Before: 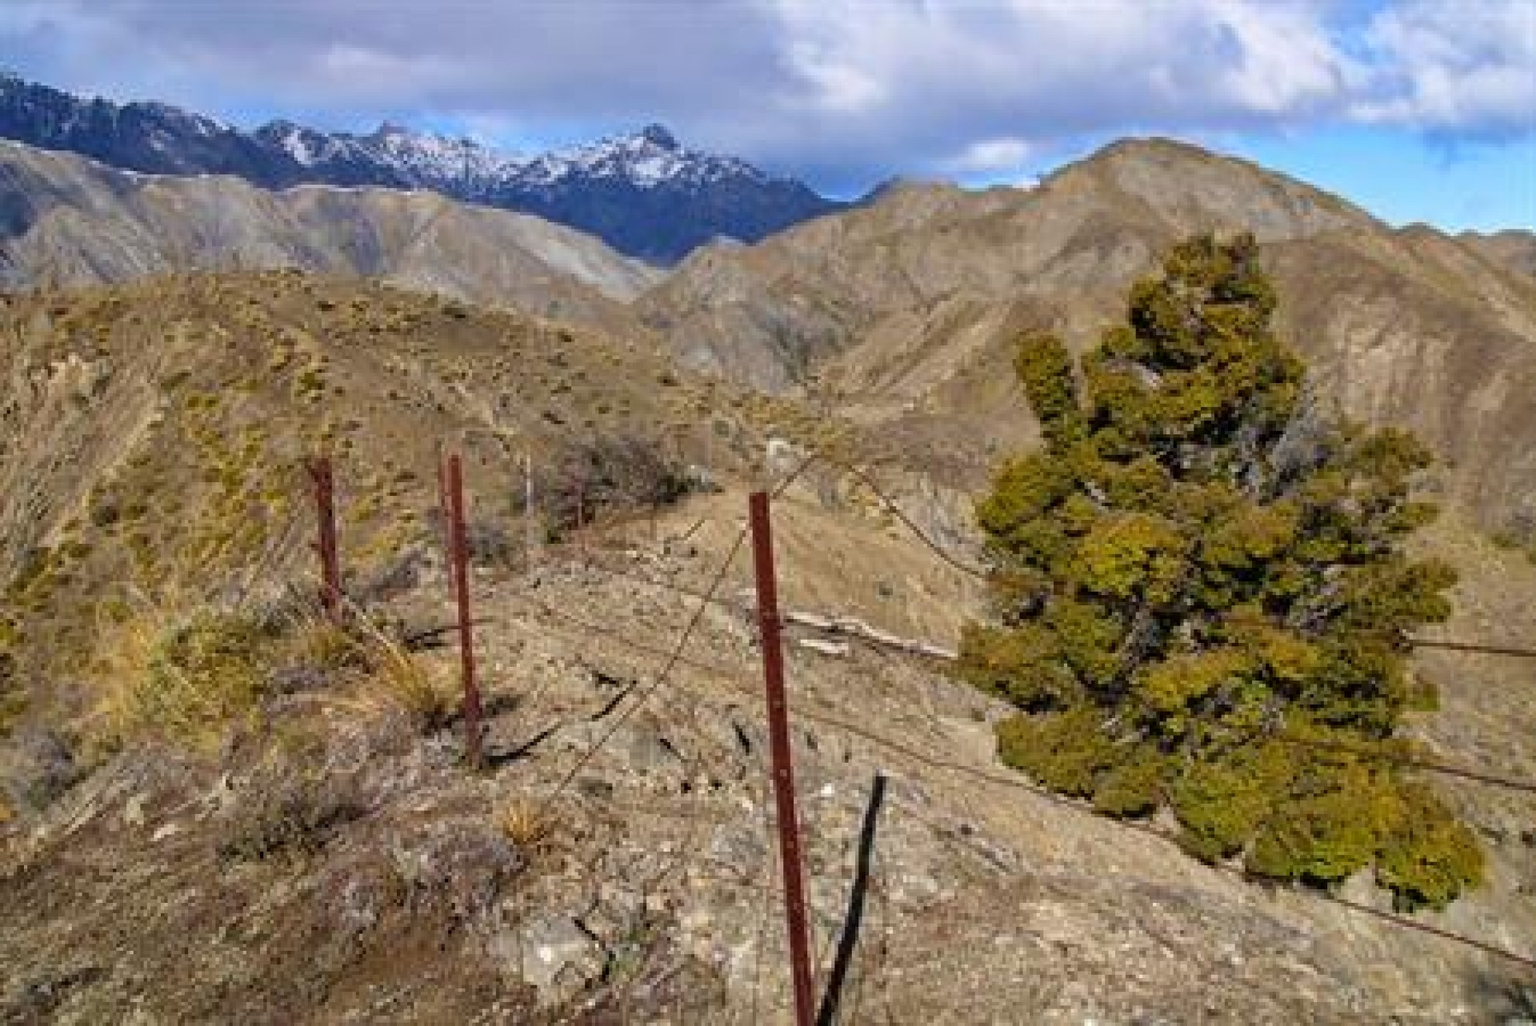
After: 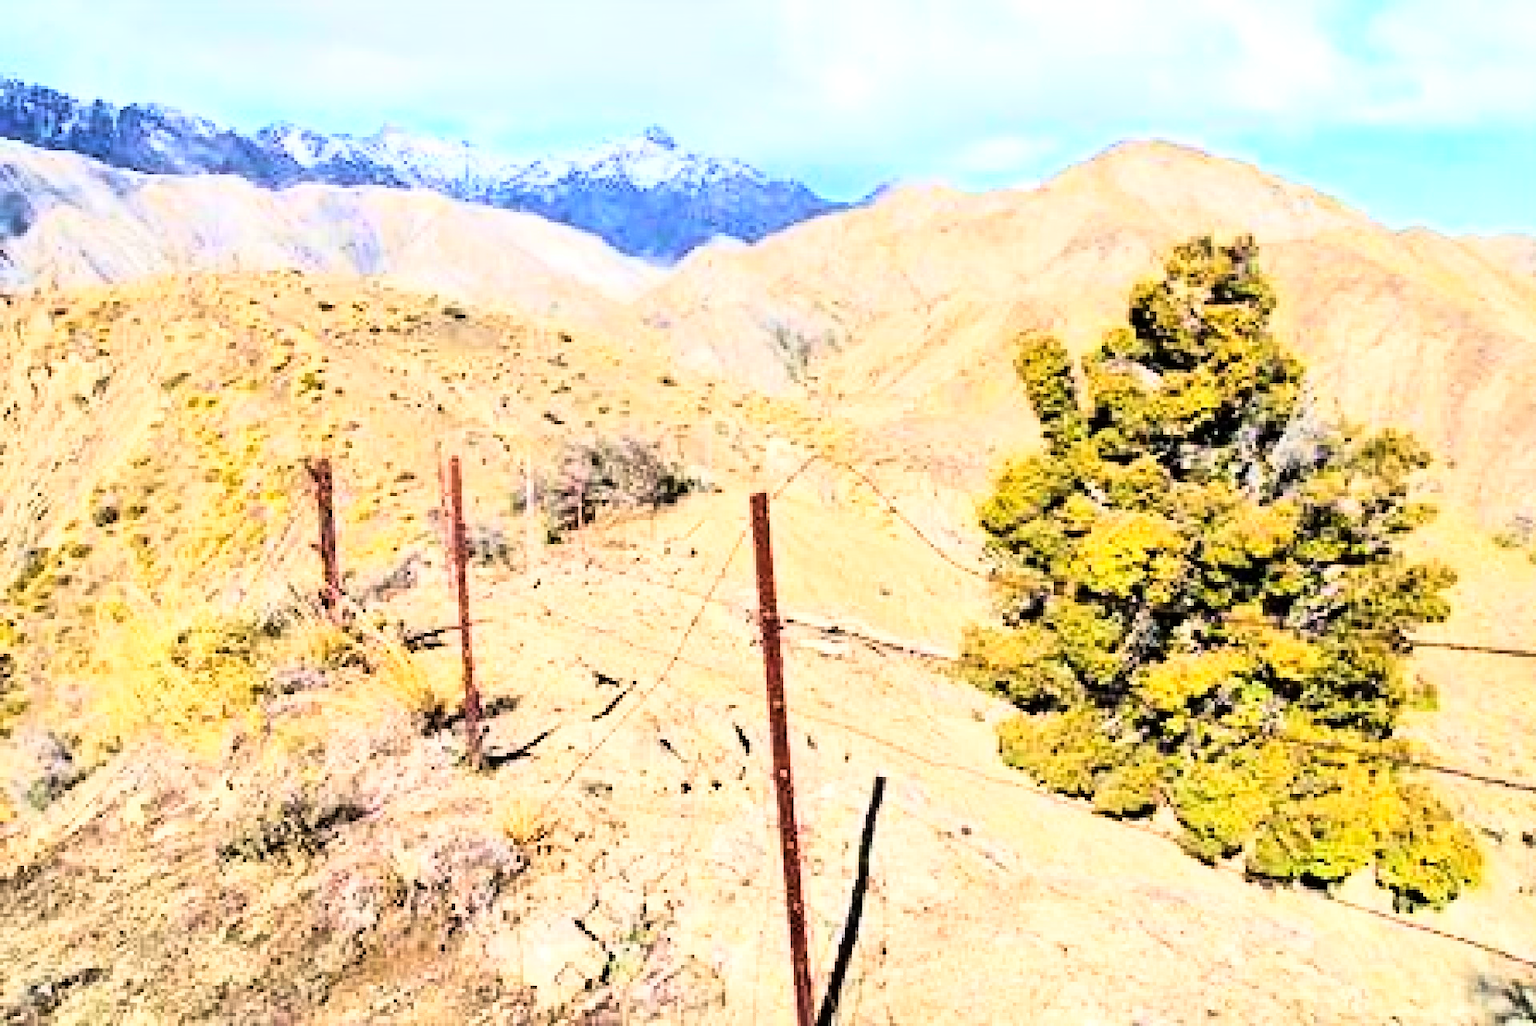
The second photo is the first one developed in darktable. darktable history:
white balance: emerald 1
exposure: black level correction 0.001, exposure 1.05 EV, compensate exposure bias true, compensate highlight preservation false
rgb curve: curves: ch0 [(0, 0) (0.21, 0.15) (0.24, 0.21) (0.5, 0.75) (0.75, 0.96) (0.89, 0.99) (1, 1)]; ch1 [(0, 0.02) (0.21, 0.13) (0.25, 0.2) (0.5, 0.67) (0.75, 0.9) (0.89, 0.97) (1, 1)]; ch2 [(0, 0.02) (0.21, 0.13) (0.25, 0.2) (0.5, 0.67) (0.75, 0.9) (0.89, 0.97) (1, 1)], compensate middle gray true
